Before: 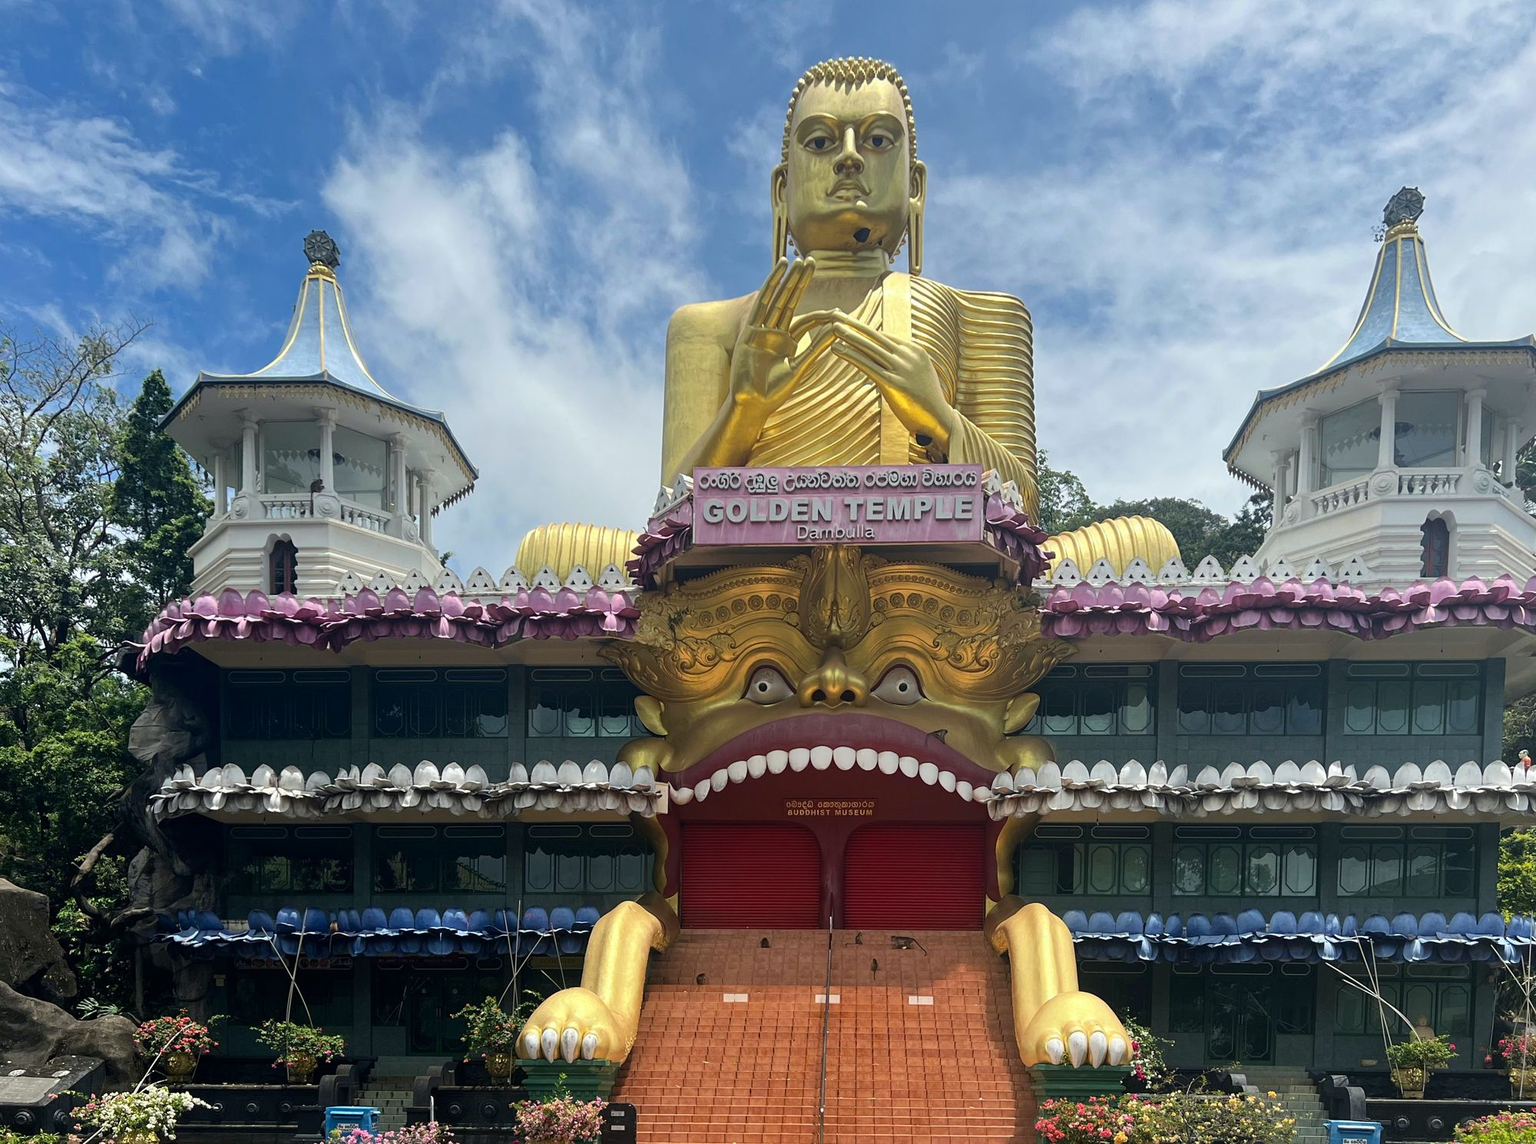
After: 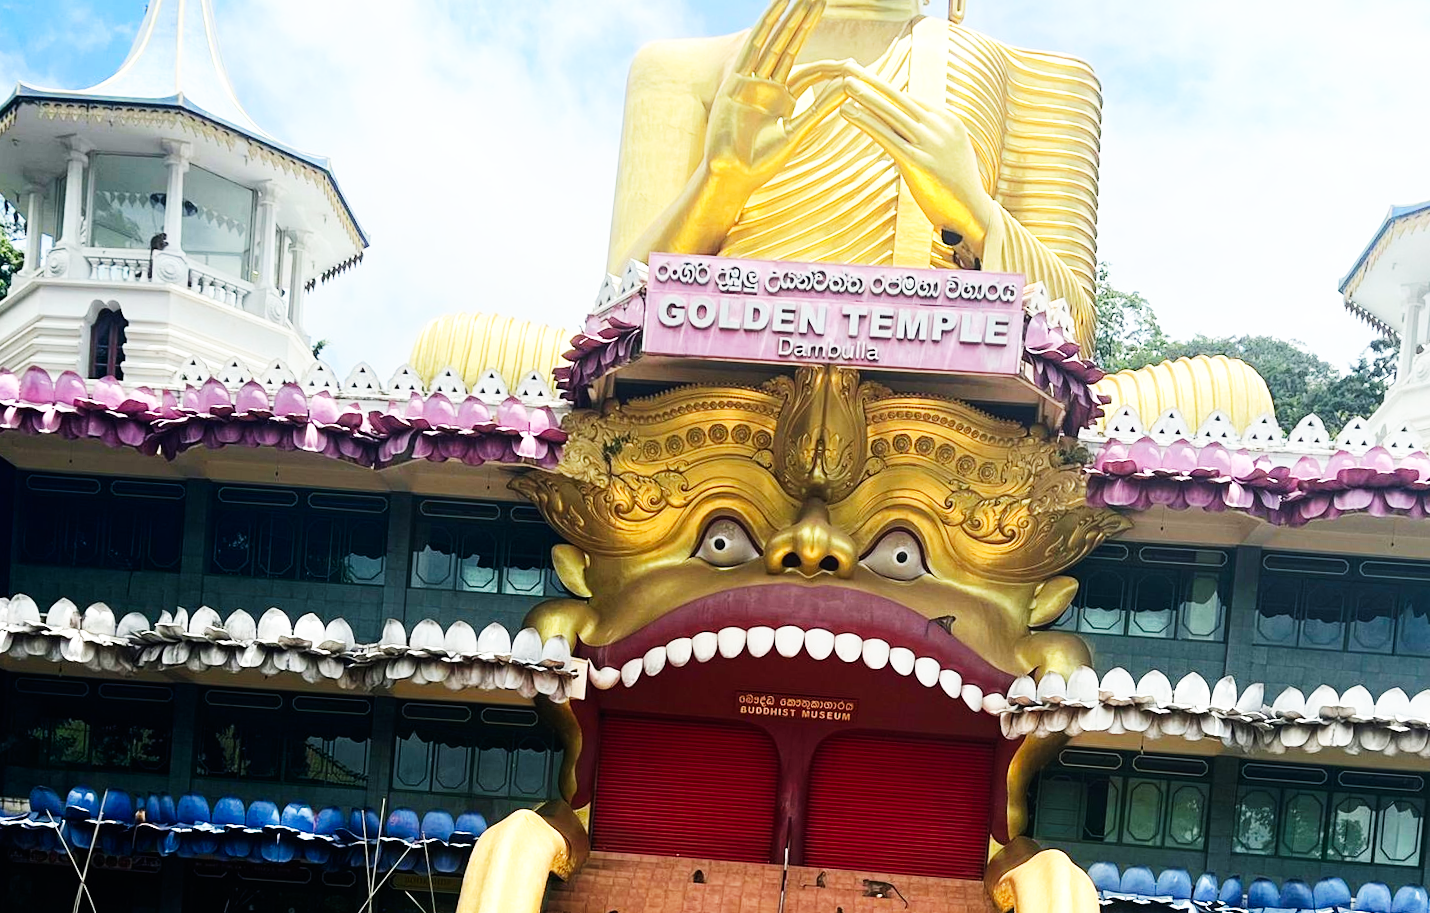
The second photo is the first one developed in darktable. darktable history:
crop and rotate: angle -4.06°, left 9.792%, top 21.045%, right 12.087%, bottom 12.004%
shadows and highlights: shadows -23, highlights 45.86, soften with gaussian
base curve: curves: ch0 [(0, 0) (0.007, 0.004) (0.027, 0.03) (0.046, 0.07) (0.207, 0.54) (0.442, 0.872) (0.673, 0.972) (1, 1)], preserve colors none
